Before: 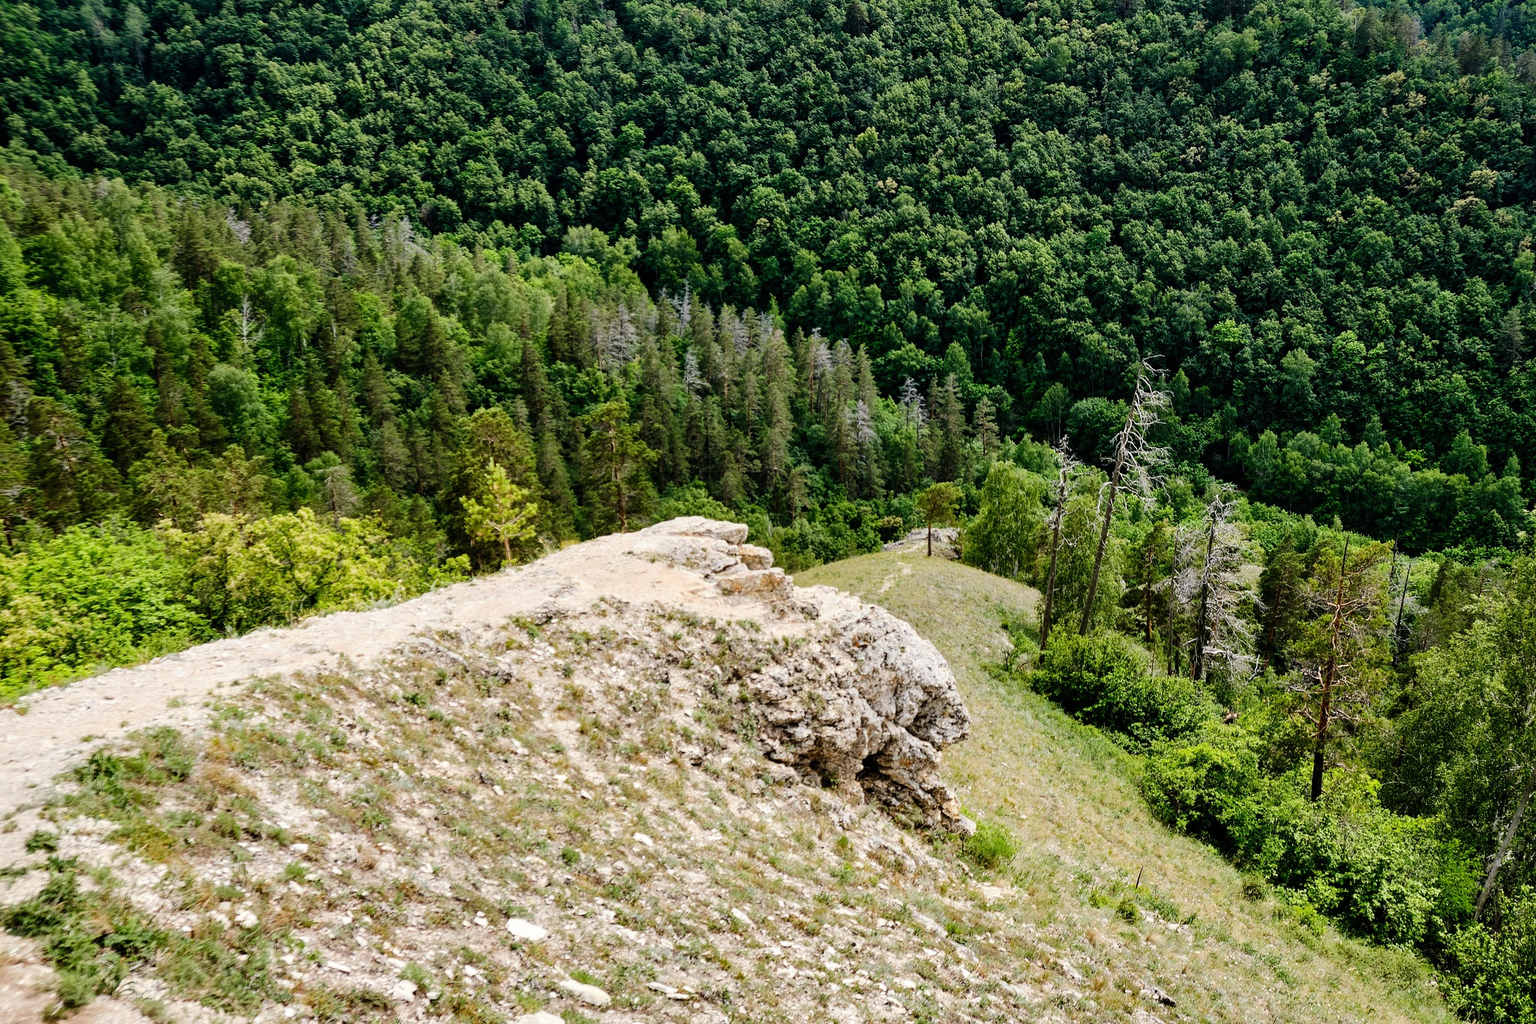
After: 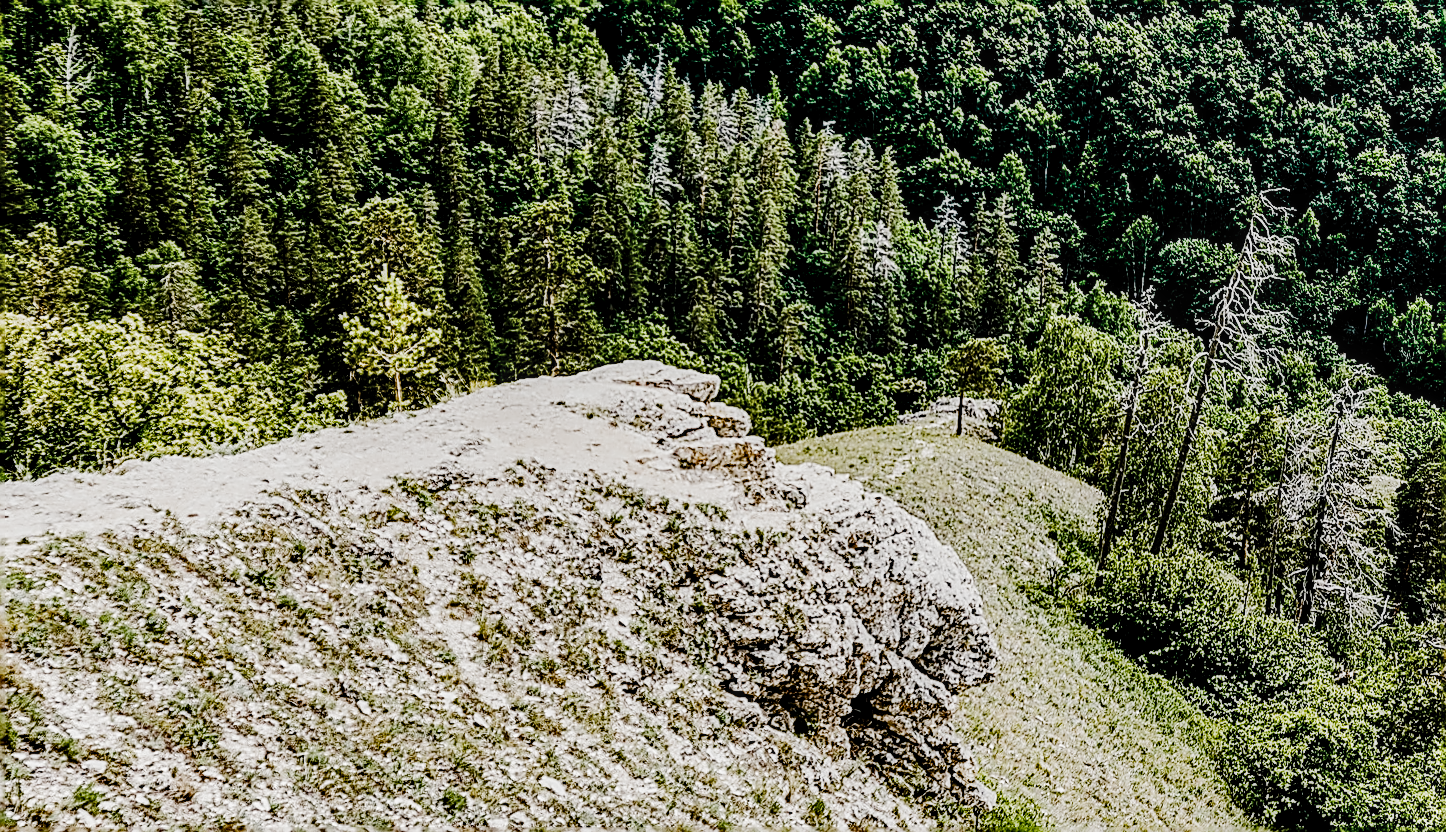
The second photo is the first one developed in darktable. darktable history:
sharpen: amount 1.984
shadows and highlights: low approximation 0.01, soften with gaussian
crop and rotate: angle -3.89°, left 9.892%, top 20.948%, right 12.459%, bottom 12.008%
color balance rgb: shadows lift › chroma 2.016%, shadows lift › hue 248.69°, perceptual saturation grading › global saturation 20%, perceptual saturation grading › highlights -25.47%, perceptual saturation grading › shadows 50.135%, perceptual brilliance grading › global brilliance 14.611%, perceptual brilliance grading › shadows -34.536%, saturation formula JzAzBz (2021)
tone curve: curves: ch0 [(0, 0) (0.003, 0.005) (0.011, 0.013) (0.025, 0.027) (0.044, 0.044) (0.069, 0.06) (0.1, 0.081) (0.136, 0.114) (0.177, 0.16) (0.224, 0.211) (0.277, 0.277) (0.335, 0.354) (0.399, 0.435) (0.468, 0.538) (0.543, 0.626) (0.623, 0.708) (0.709, 0.789) (0.801, 0.867) (0.898, 0.935) (1, 1)], color space Lab, independent channels, preserve colors none
local contrast: highlights 21%, detail 150%
color zones: curves: ch0 [(0, 0.5) (0.143, 0.5) (0.286, 0.5) (0.429, 0.504) (0.571, 0.5) (0.714, 0.509) (0.857, 0.5) (1, 0.5)]; ch1 [(0, 0.425) (0.143, 0.425) (0.286, 0.375) (0.429, 0.405) (0.571, 0.5) (0.714, 0.47) (0.857, 0.425) (1, 0.435)]; ch2 [(0, 0.5) (0.143, 0.5) (0.286, 0.5) (0.429, 0.517) (0.571, 0.5) (0.714, 0.51) (0.857, 0.5) (1, 0.5)]
filmic rgb: black relative exposure -6.67 EV, white relative exposure 4.56 EV, hardness 3.24, preserve chrominance no, color science v5 (2021), iterations of high-quality reconstruction 0, contrast in shadows safe, contrast in highlights safe, enable highlight reconstruction true
